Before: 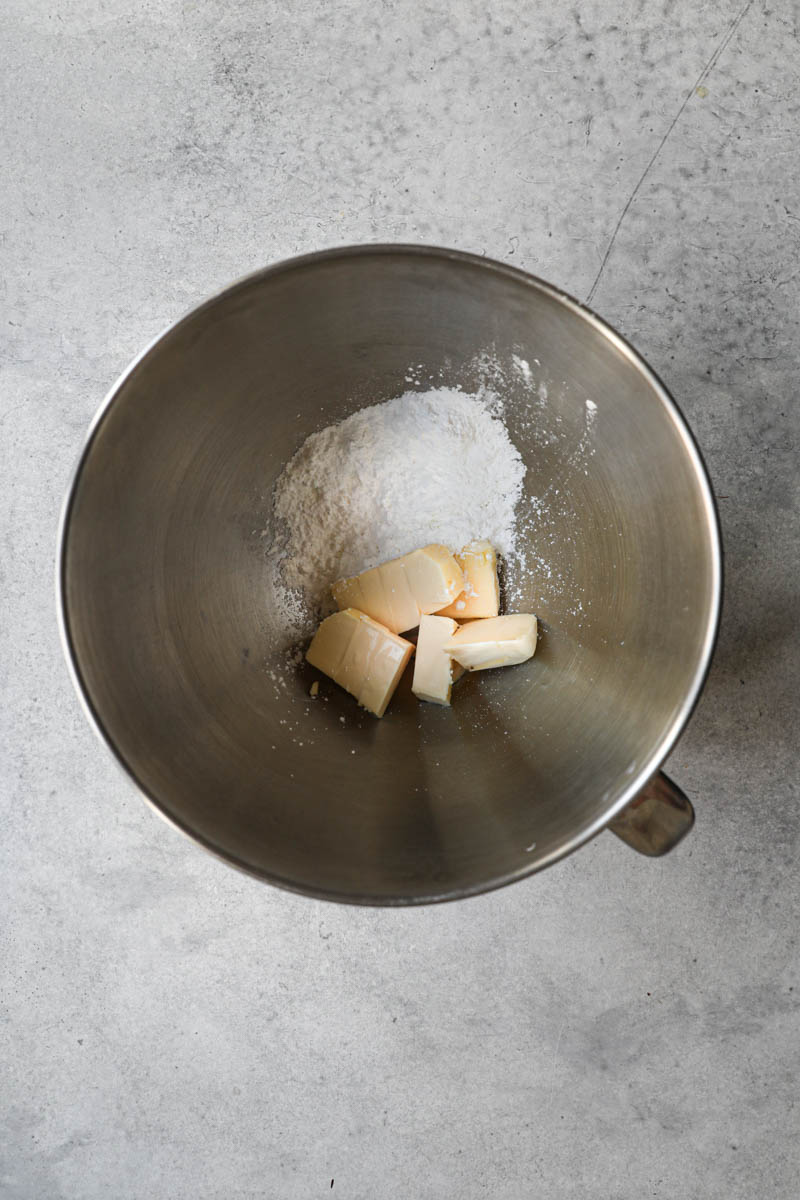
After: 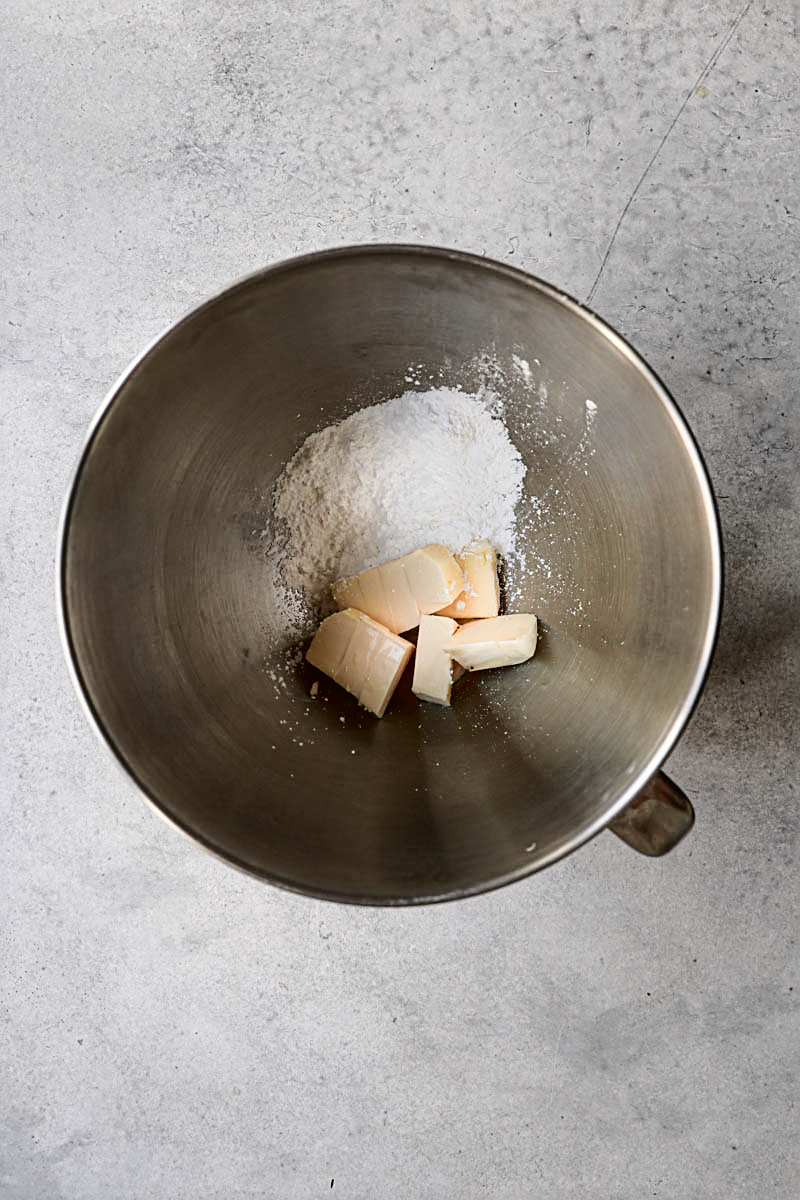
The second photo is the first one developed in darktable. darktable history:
tone curve: curves: ch0 [(0.003, 0.015) (0.104, 0.07) (0.239, 0.201) (0.327, 0.317) (0.401, 0.443) (0.495, 0.55) (0.65, 0.68) (0.832, 0.858) (1, 0.977)]; ch1 [(0, 0) (0.161, 0.092) (0.35, 0.33) (0.379, 0.401) (0.447, 0.476) (0.495, 0.499) (0.515, 0.518) (0.55, 0.557) (0.621, 0.615) (0.718, 0.734) (1, 1)]; ch2 [(0, 0) (0.359, 0.372) (0.437, 0.437) (0.502, 0.501) (0.534, 0.537) (0.599, 0.586) (1, 1)], color space Lab, independent channels, preserve colors none
sharpen: on, module defaults
exposure: black level correction 0.005, exposure 0.006 EV, compensate highlight preservation false
